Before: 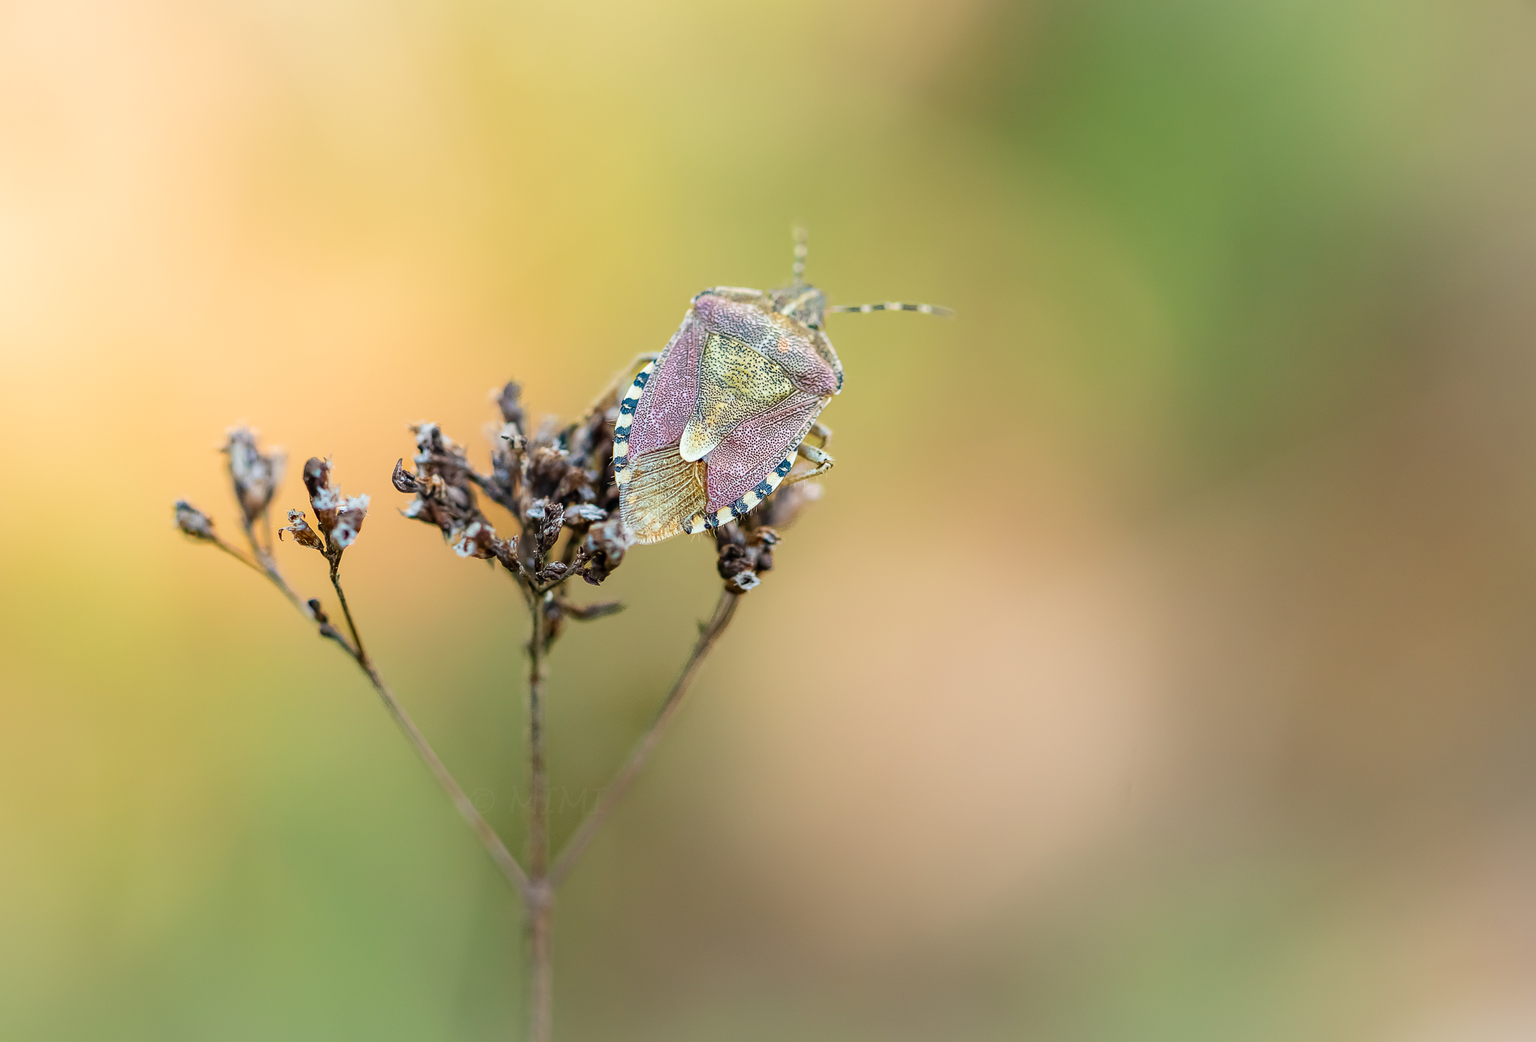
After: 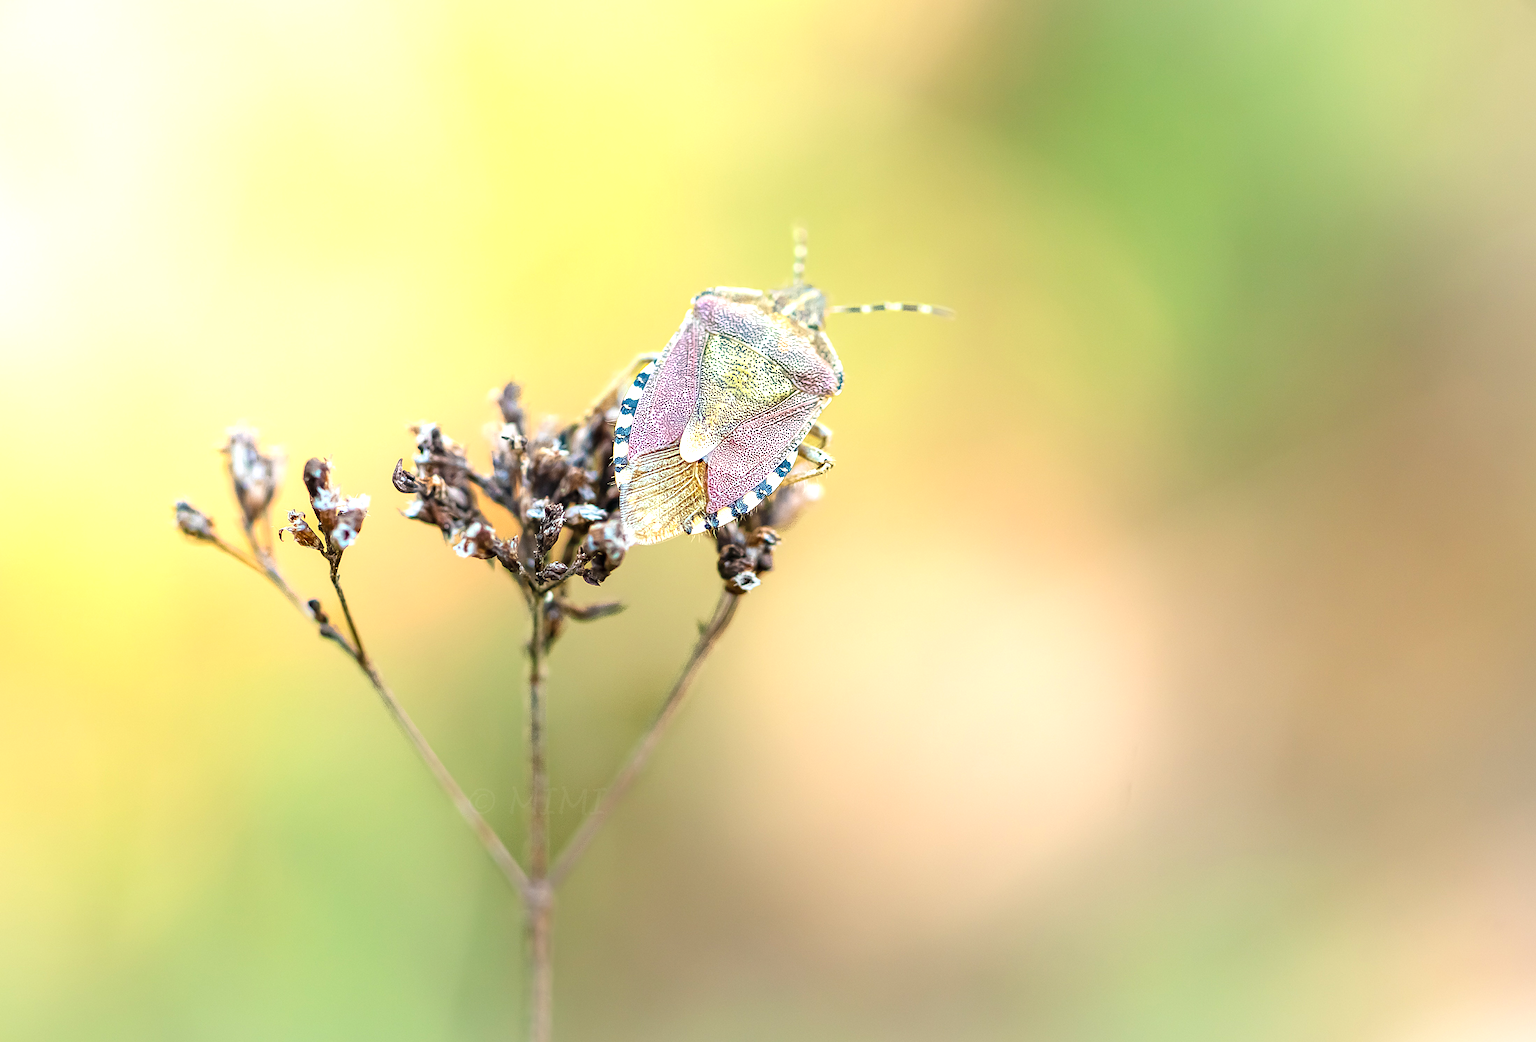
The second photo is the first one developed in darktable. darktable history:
exposure: black level correction 0, exposure 0.87 EV, compensate highlight preservation false
